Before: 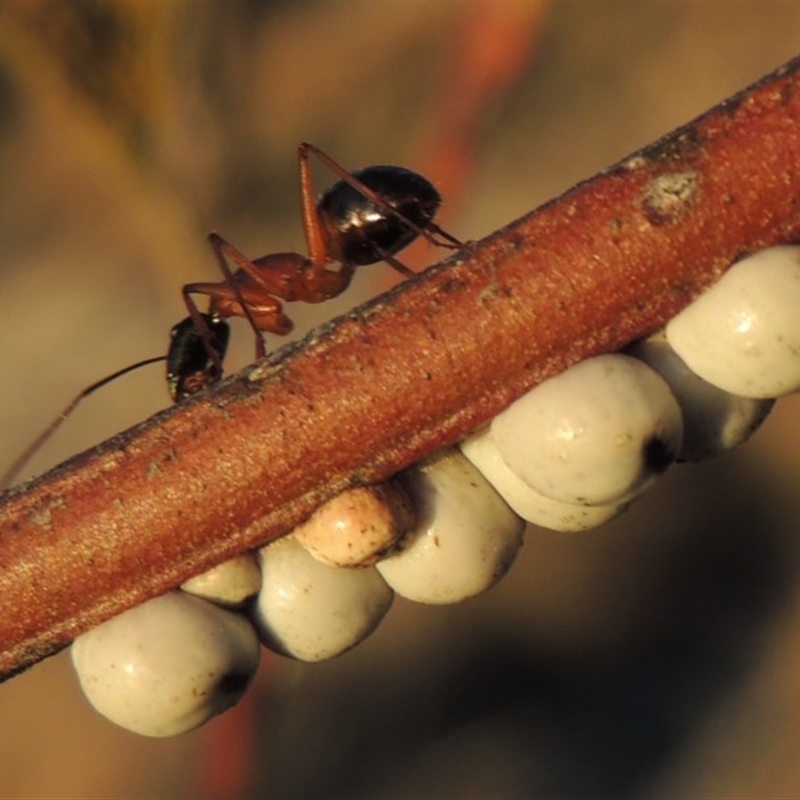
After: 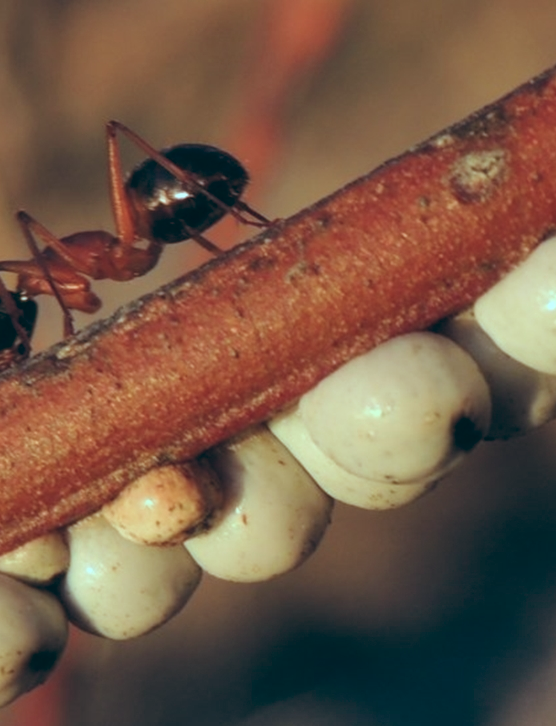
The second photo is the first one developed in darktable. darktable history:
color balance: lift [1.003, 0.993, 1.001, 1.007], gamma [1.018, 1.072, 0.959, 0.928], gain [0.974, 0.873, 1.031, 1.127]
shadows and highlights: soften with gaussian
color correction: highlights a* -4.18, highlights b* -10.81
crop and rotate: left 24.034%, top 2.838%, right 6.406%, bottom 6.299%
